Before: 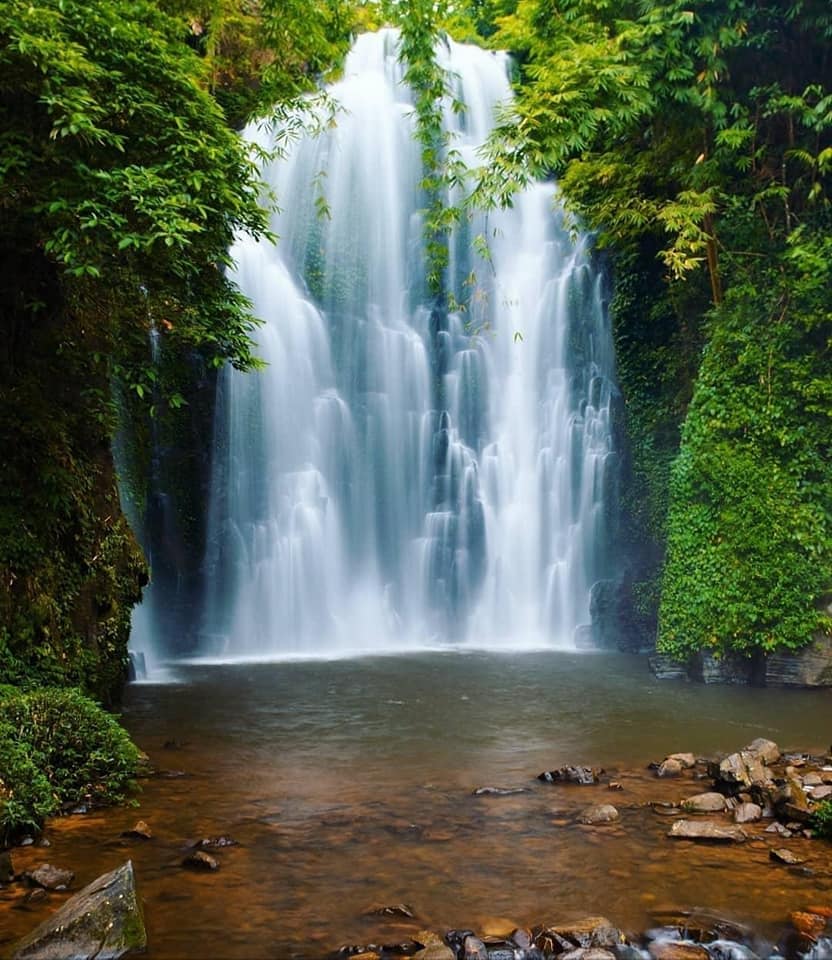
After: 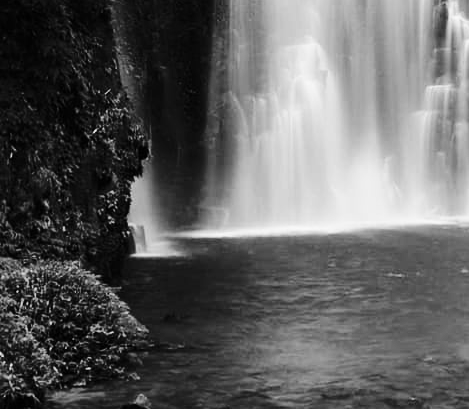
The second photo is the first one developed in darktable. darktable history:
crop: top 44.483%, right 43.593%, bottom 12.892%
monochrome: on, module defaults
base curve: curves: ch0 [(0, 0) (0.036, 0.025) (0.121, 0.166) (0.206, 0.329) (0.605, 0.79) (1, 1)], preserve colors none
